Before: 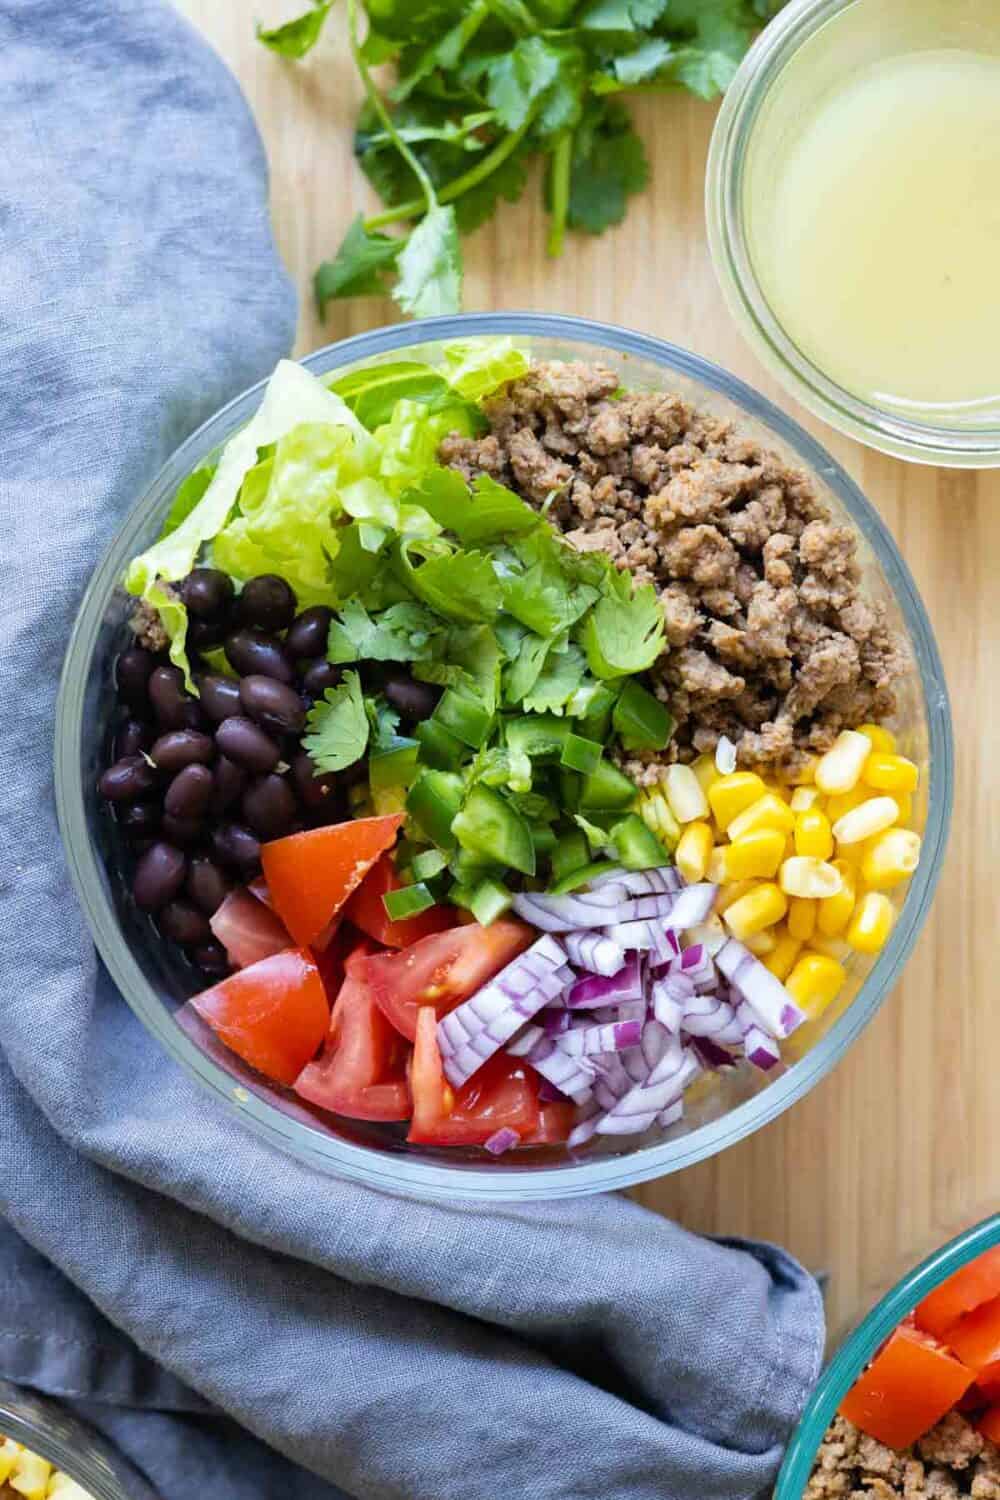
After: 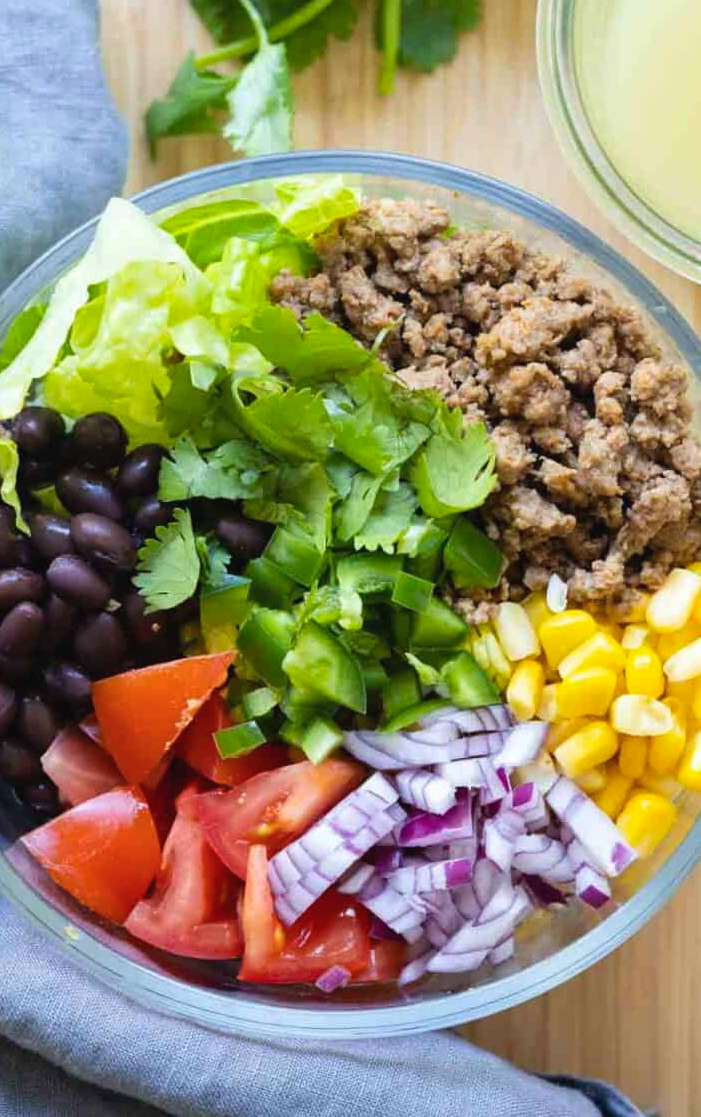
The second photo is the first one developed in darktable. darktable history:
color balance rgb: global offset › luminance 0.216%, perceptual saturation grading › global saturation 0.13%, global vibrance 20%
crop and rotate: left 16.907%, top 10.851%, right 12.905%, bottom 14.63%
